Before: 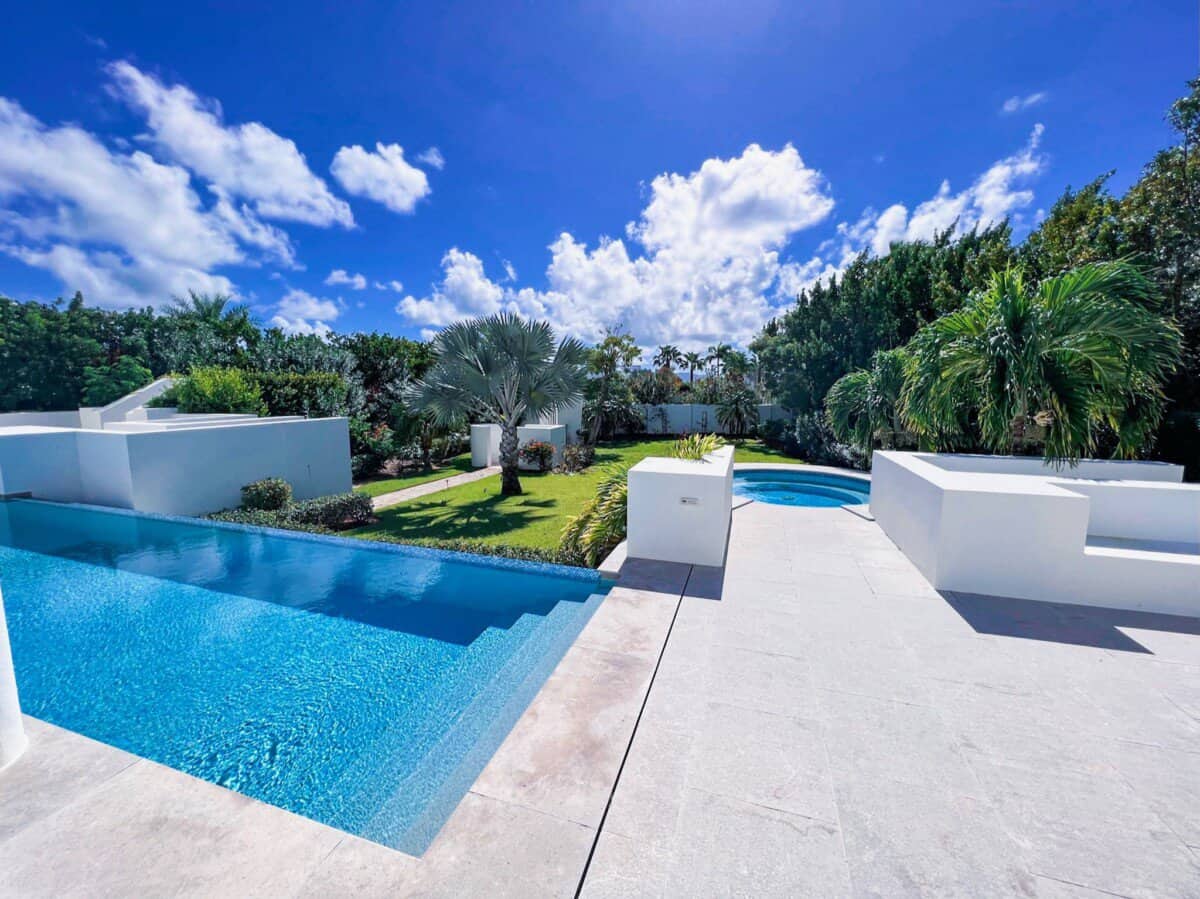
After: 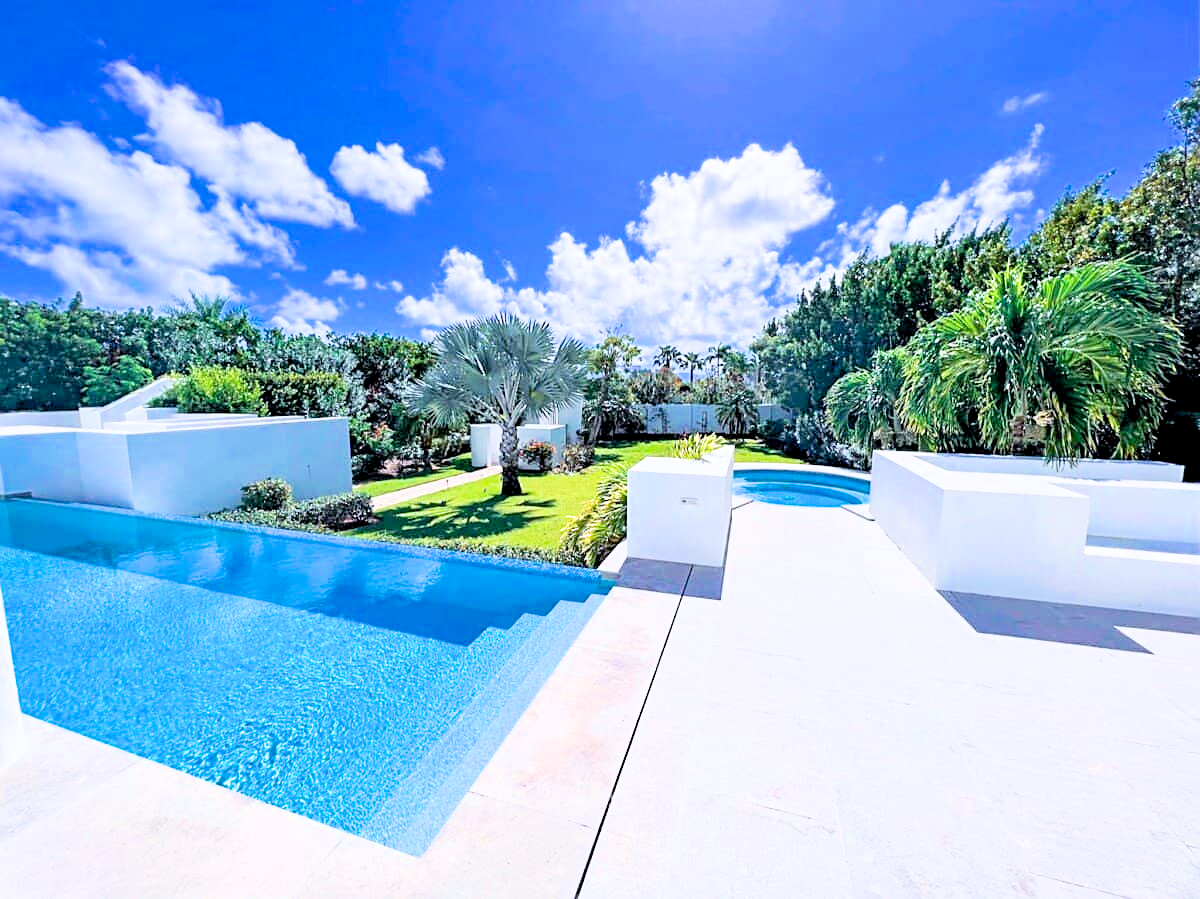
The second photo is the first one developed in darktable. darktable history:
white balance: red 0.988, blue 1.017
exposure: black level correction 0, exposure 1.9 EV, compensate highlight preservation false
filmic rgb: black relative exposure -7.65 EV, white relative exposure 4.56 EV, hardness 3.61, color science v6 (2022)
sharpen: on, module defaults
